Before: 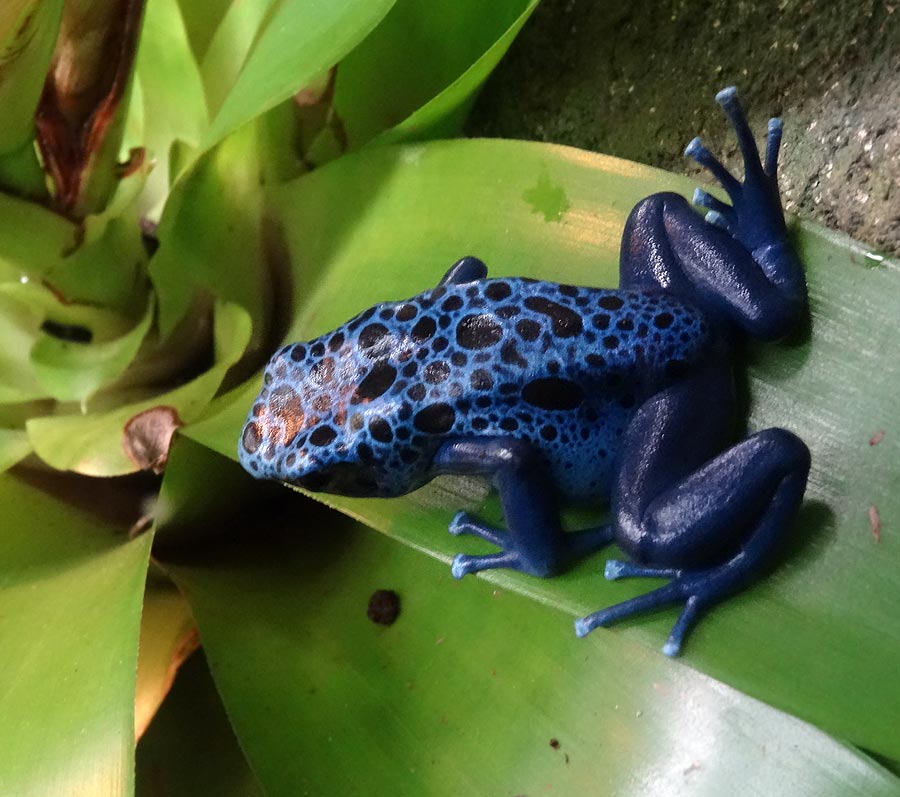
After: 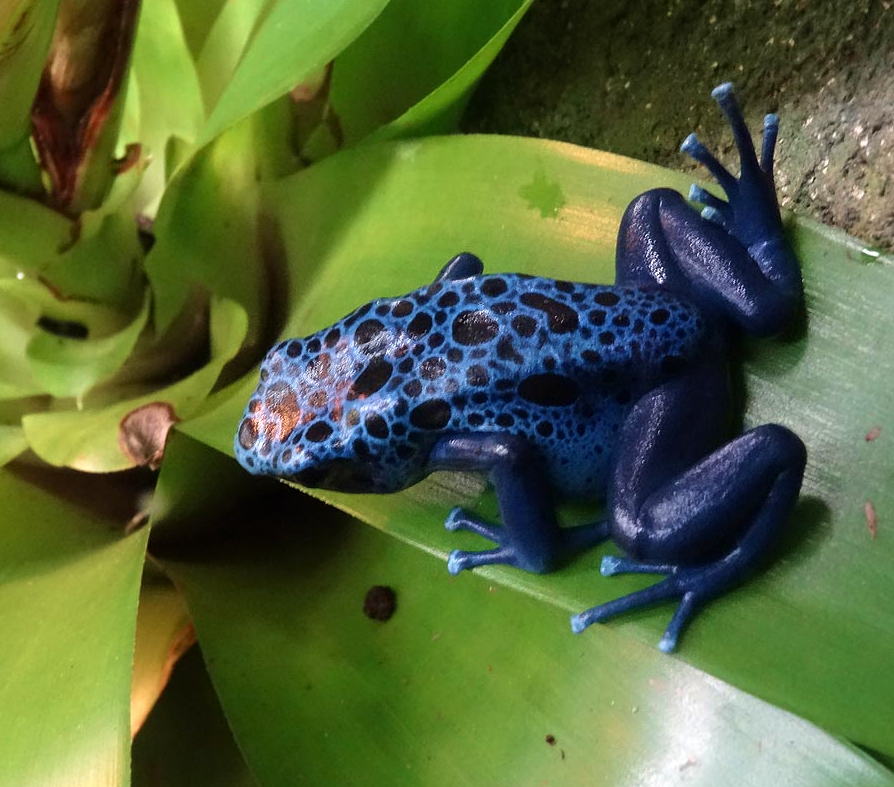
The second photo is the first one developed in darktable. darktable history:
crop: left 0.463%, top 0.626%, right 0.179%, bottom 0.54%
velvia: on, module defaults
